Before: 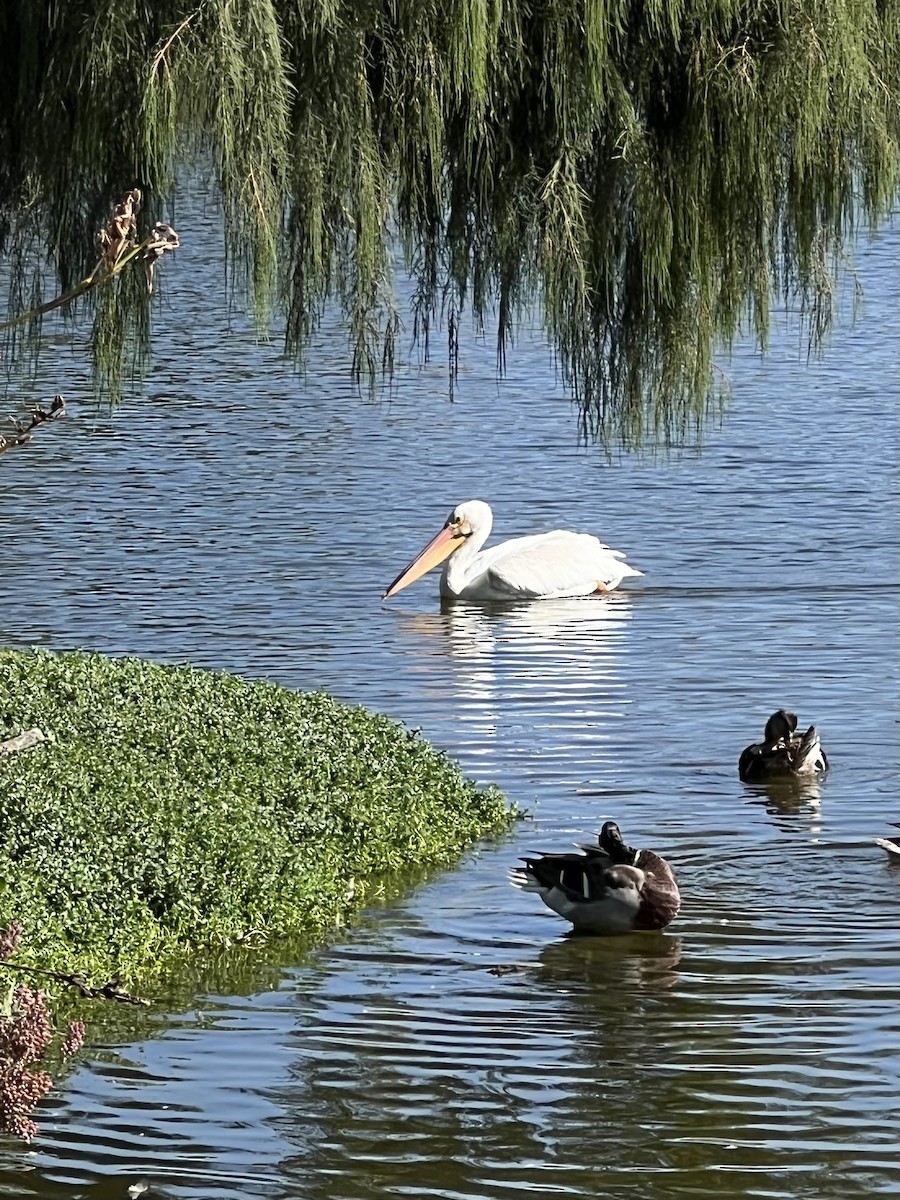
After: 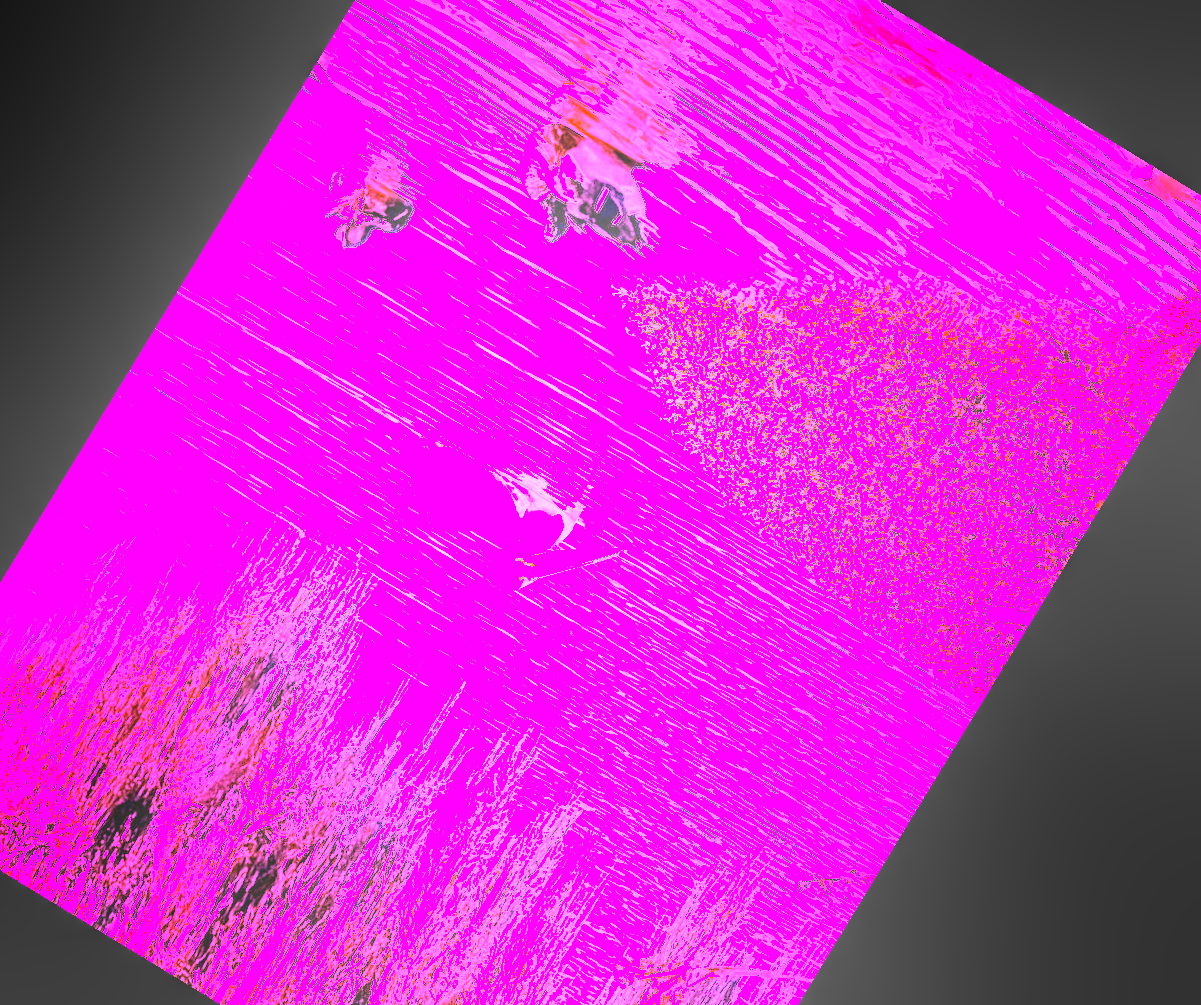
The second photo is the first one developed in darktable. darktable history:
crop and rotate: angle 148.68°, left 9.111%, top 15.603%, right 4.588%, bottom 17.041%
local contrast: detail 130%
white balance: red 8, blue 8
